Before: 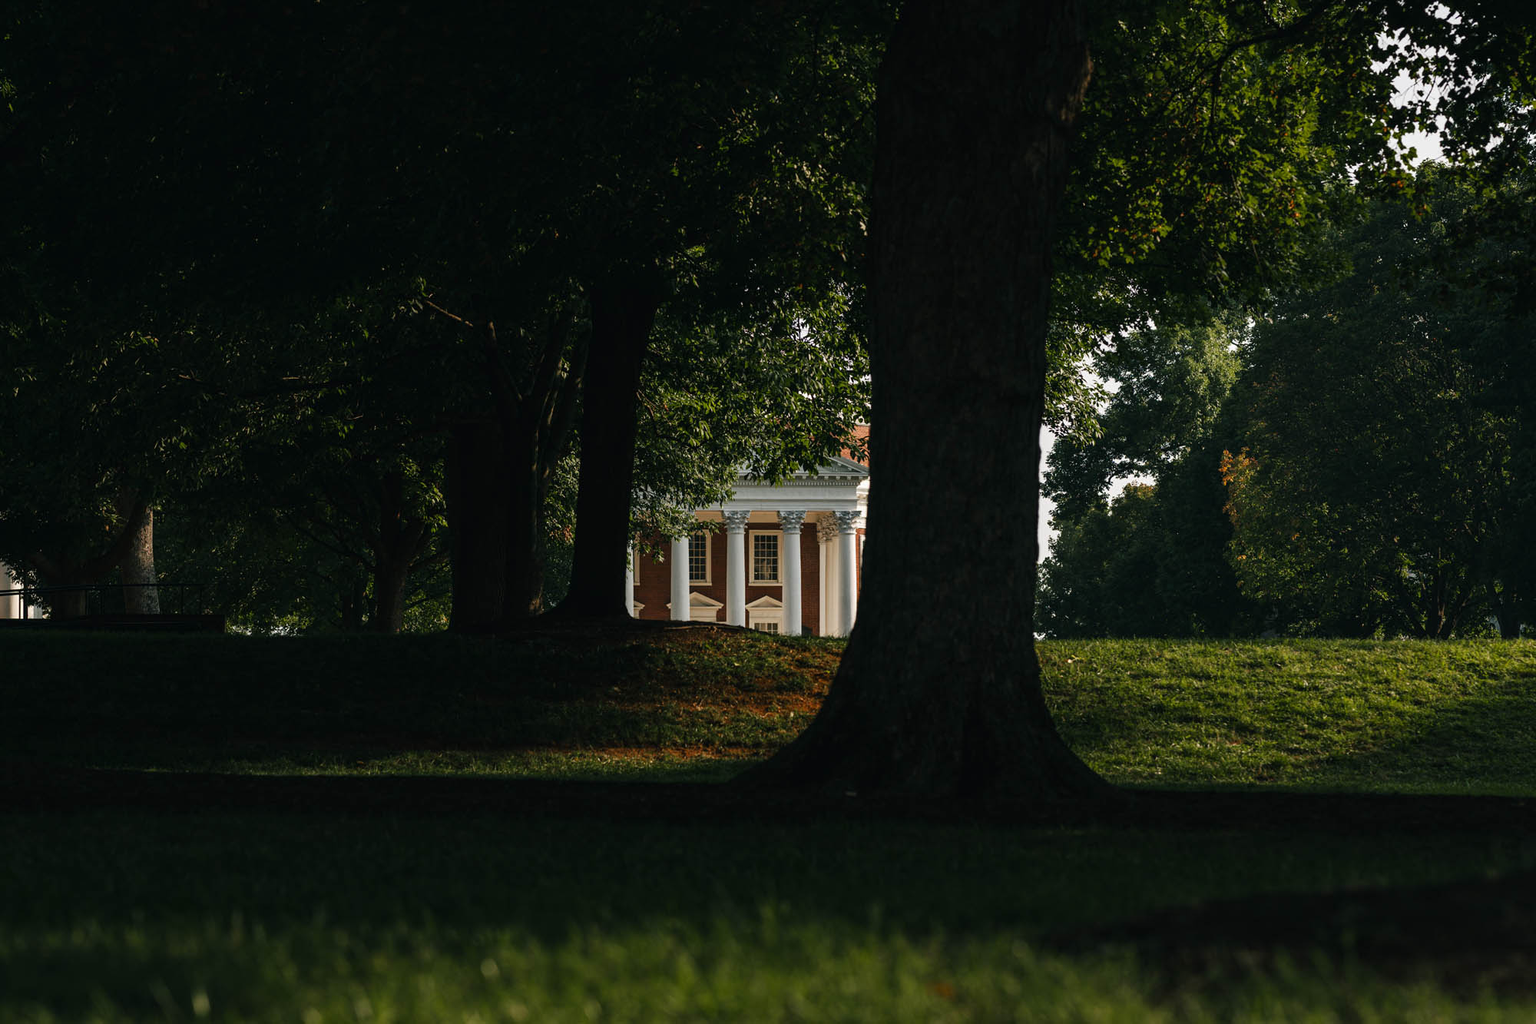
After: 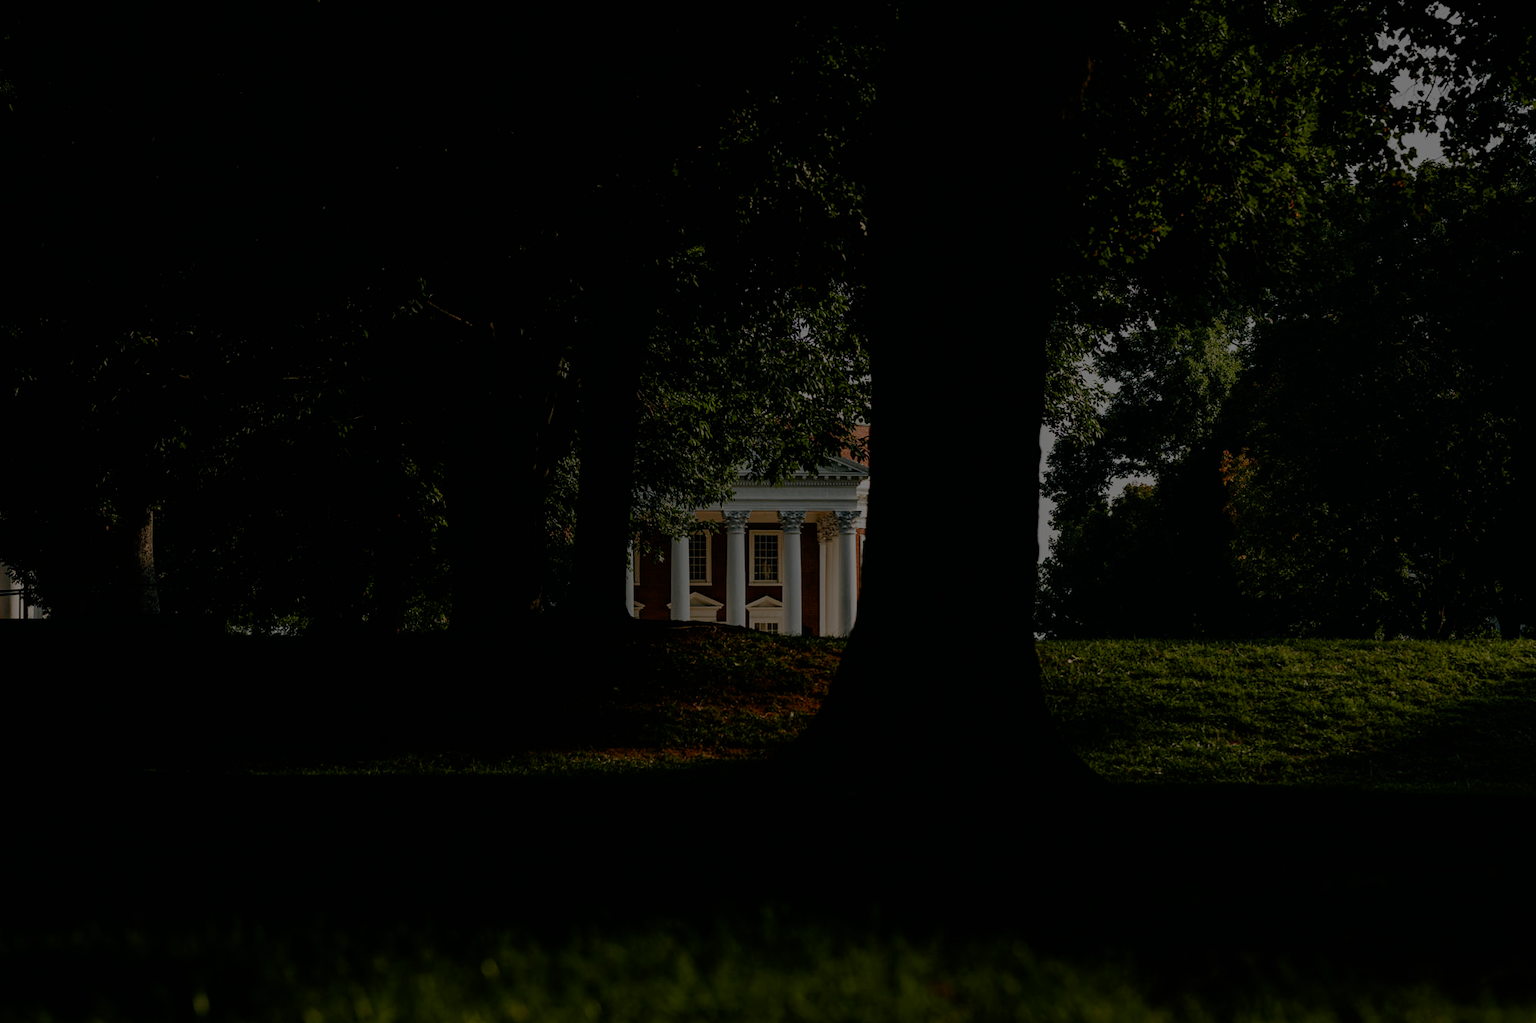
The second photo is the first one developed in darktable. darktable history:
filmic rgb: black relative exposure -7.65 EV, white relative exposure 4.56 EV, hardness 3.61
color balance rgb: perceptual saturation grading › global saturation 14.166%, perceptual saturation grading › highlights -25.124%, perceptual saturation grading › shadows 26.141%, perceptual brilliance grading › global brilliance -48.369%, global vibrance 14.705%
contrast brightness saturation: saturation 0.183
